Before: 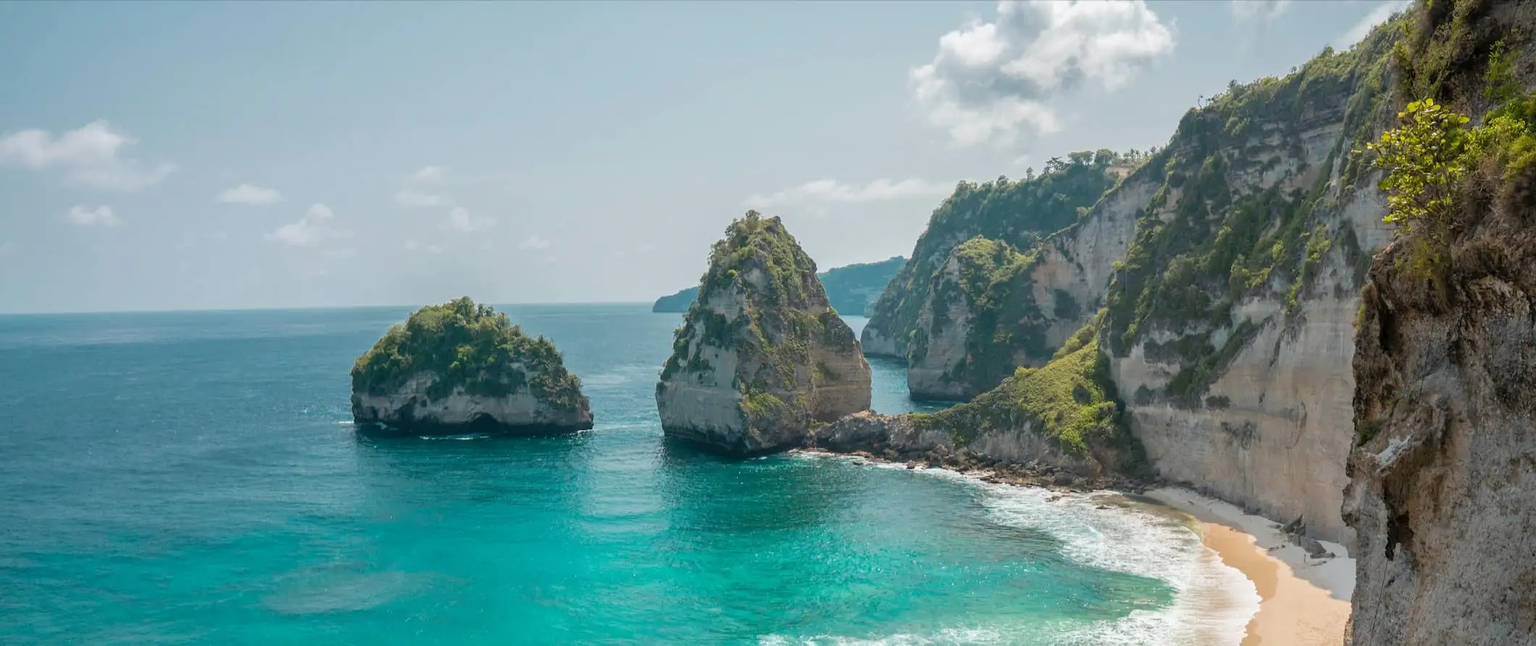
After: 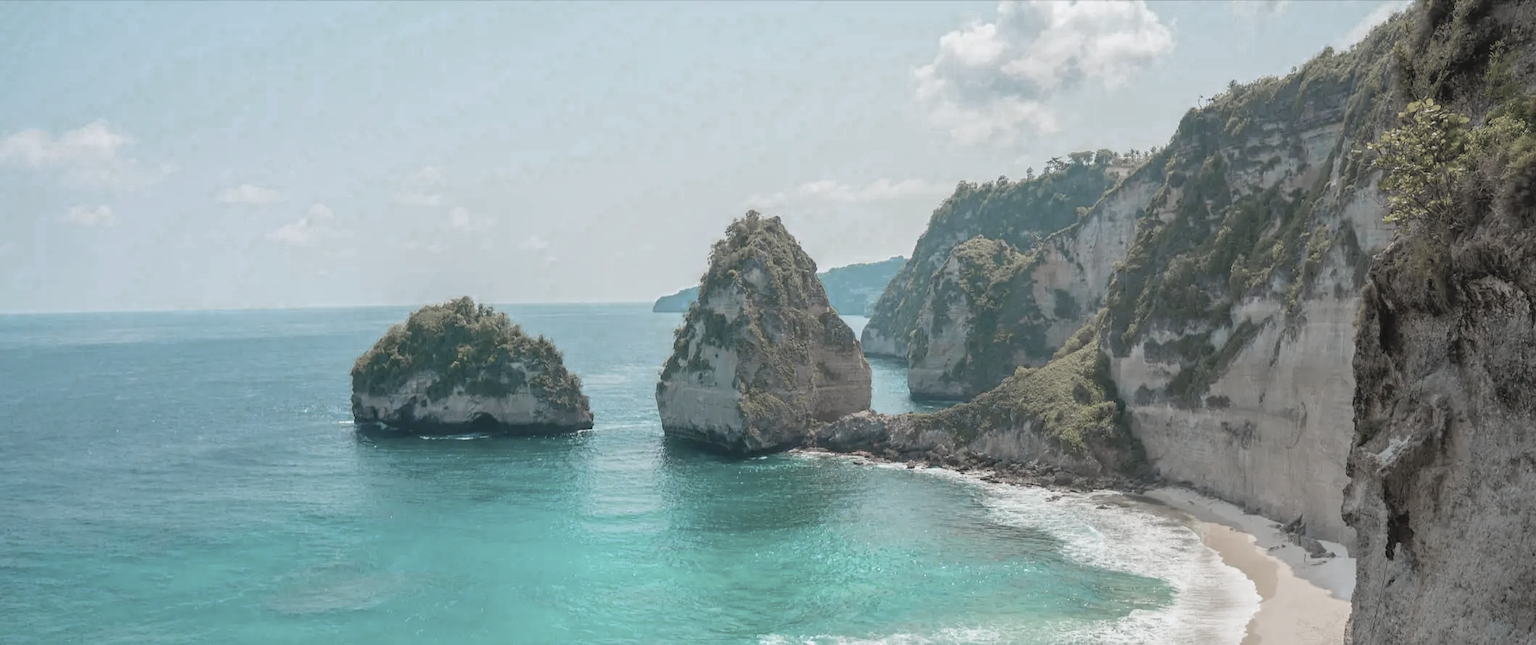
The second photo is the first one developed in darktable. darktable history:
contrast brightness saturation: contrast -0.091, brightness 0.05, saturation 0.081
color zones: curves: ch0 [(0, 0.613) (0.01, 0.613) (0.245, 0.448) (0.498, 0.529) (0.642, 0.665) (0.879, 0.777) (0.99, 0.613)]; ch1 [(0, 0.272) (0.219, 0.127) (0.724, 0.346)]
